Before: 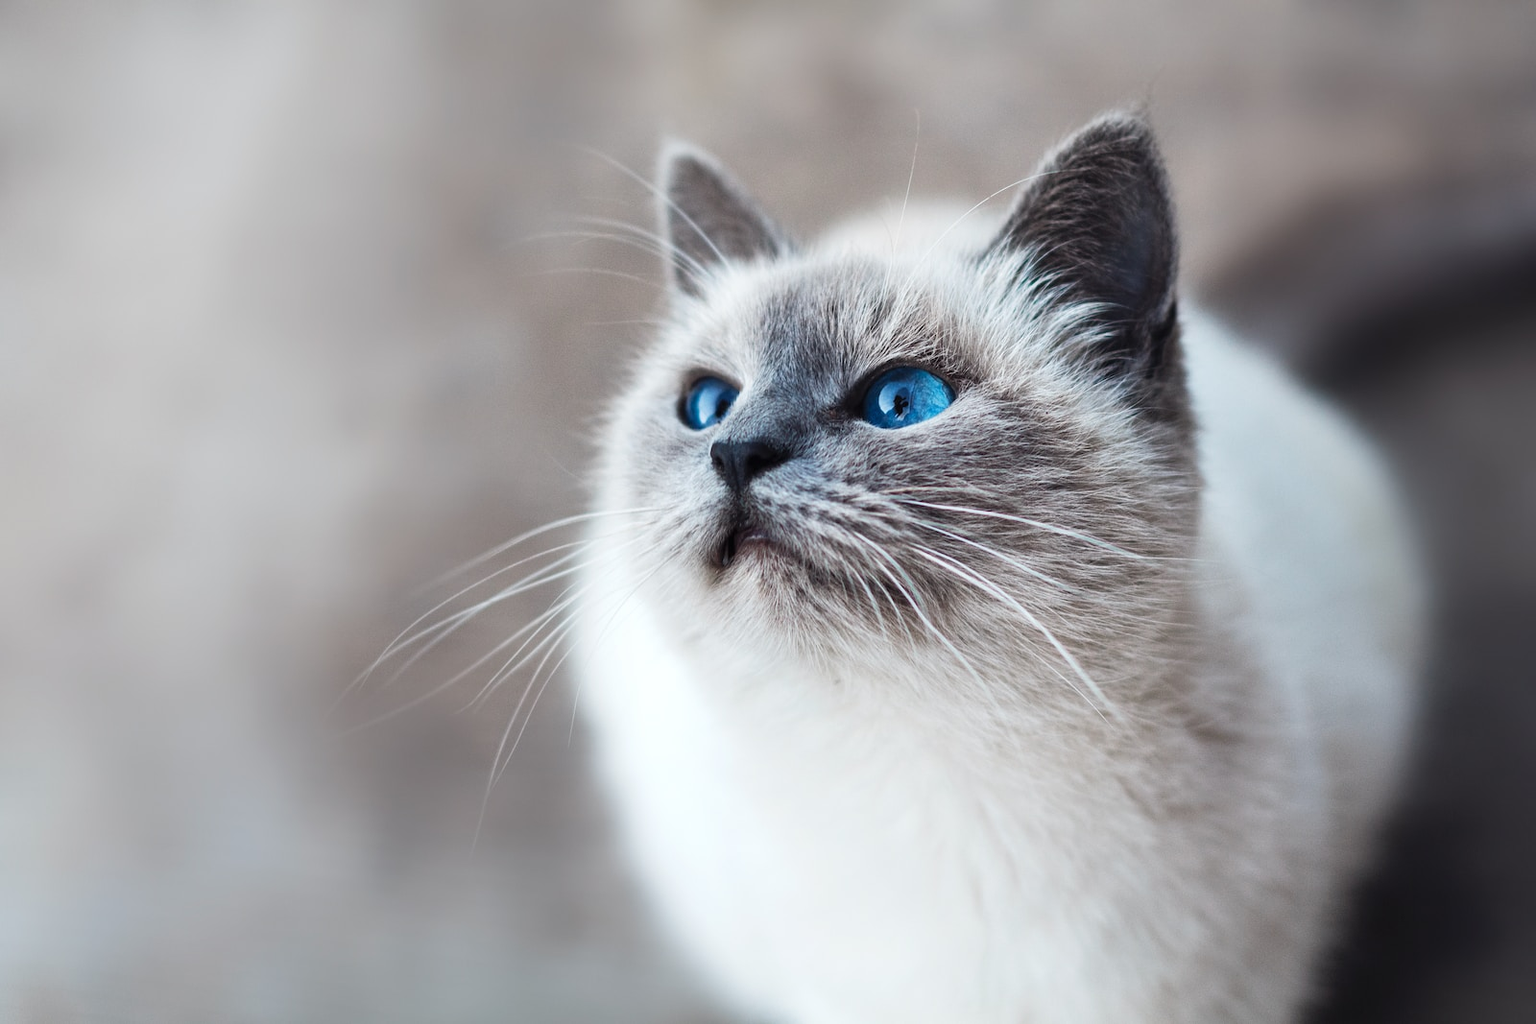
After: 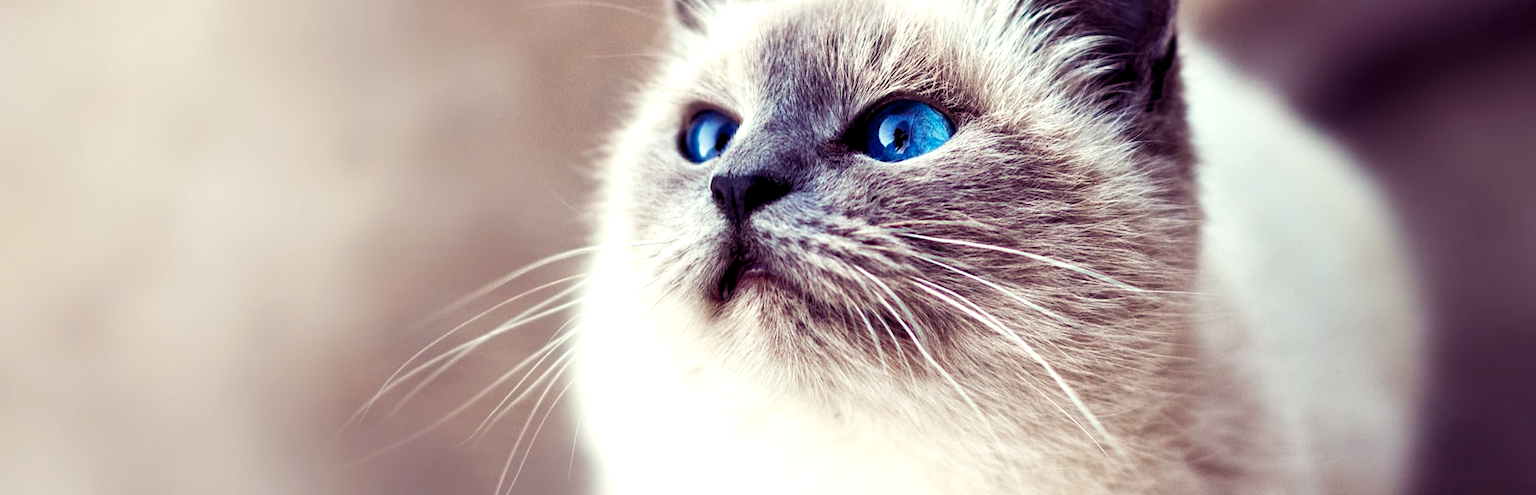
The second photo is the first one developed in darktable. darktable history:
color balance rgb: shadows lift › luminance -21.66%, shadows lift › chroma 8.98%, shadows lift › hue 283.37°, power › chroma 1.55%, power › hue 25.59°, highlights gain › luminance 6.08%, highlights gain › chroma 2.55%, highlights gain › hue 90°, global offset › luminance -0.87%, perceptual saturation grading › global saturation 27.49%, perceptual saturation grading › highlights -28.39%, perceptual saturation grading › mid-tones 15.22%, perceptual saturation grading › shadows 33.98%, perceptual brilliance grading › highlights 10%, perceptual brilliance grading › mid-tones 5%
crop and rotate: top 26.056%, bottom 25.543%
